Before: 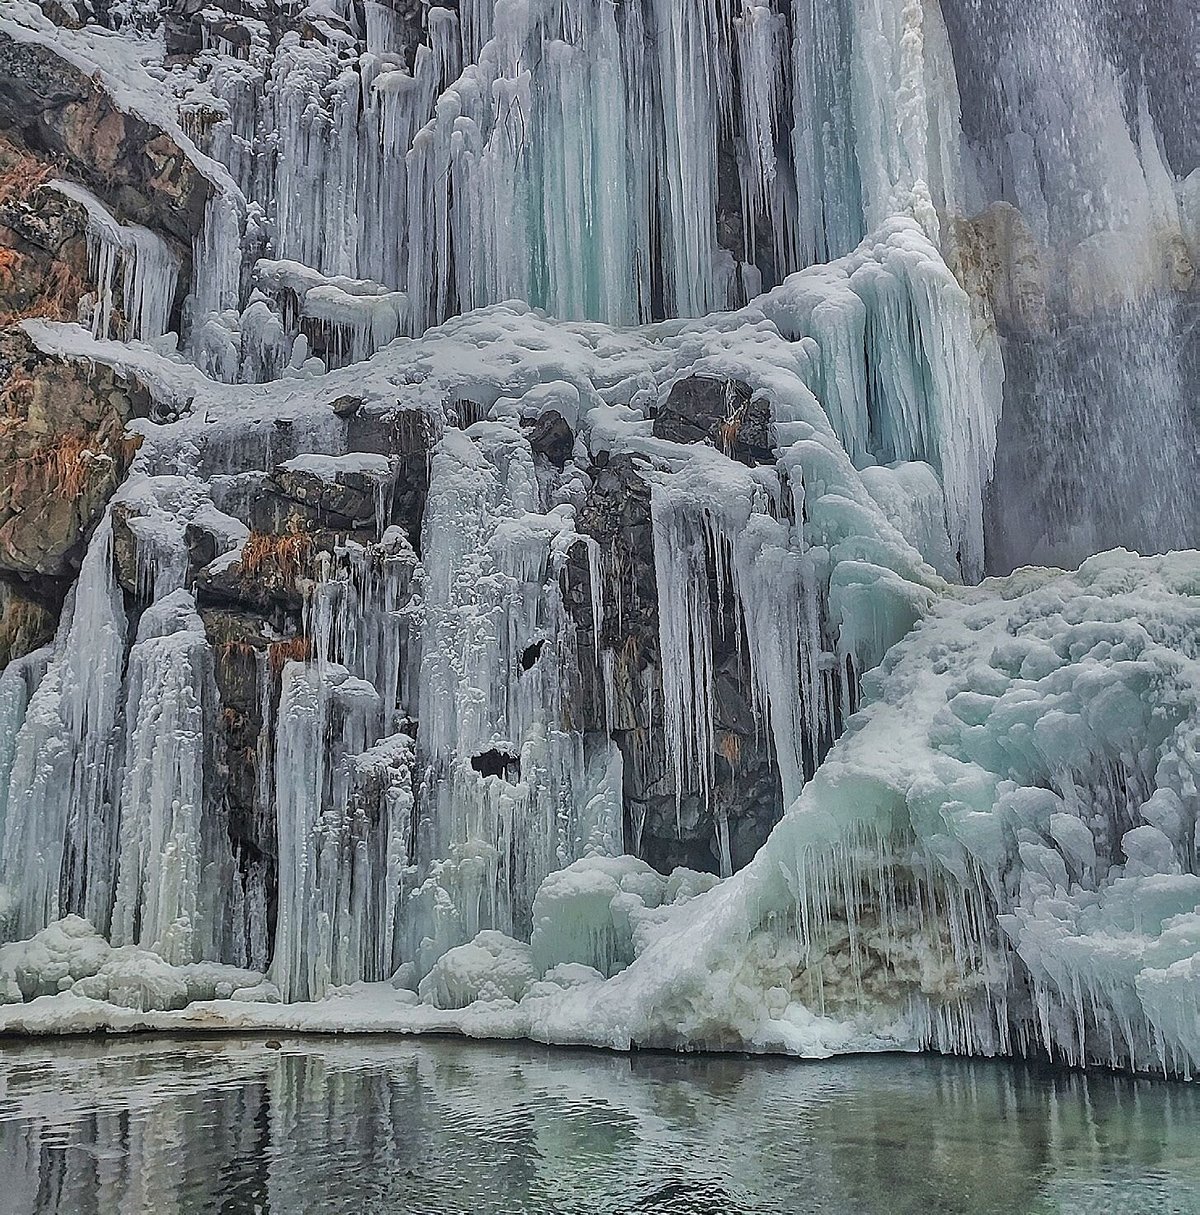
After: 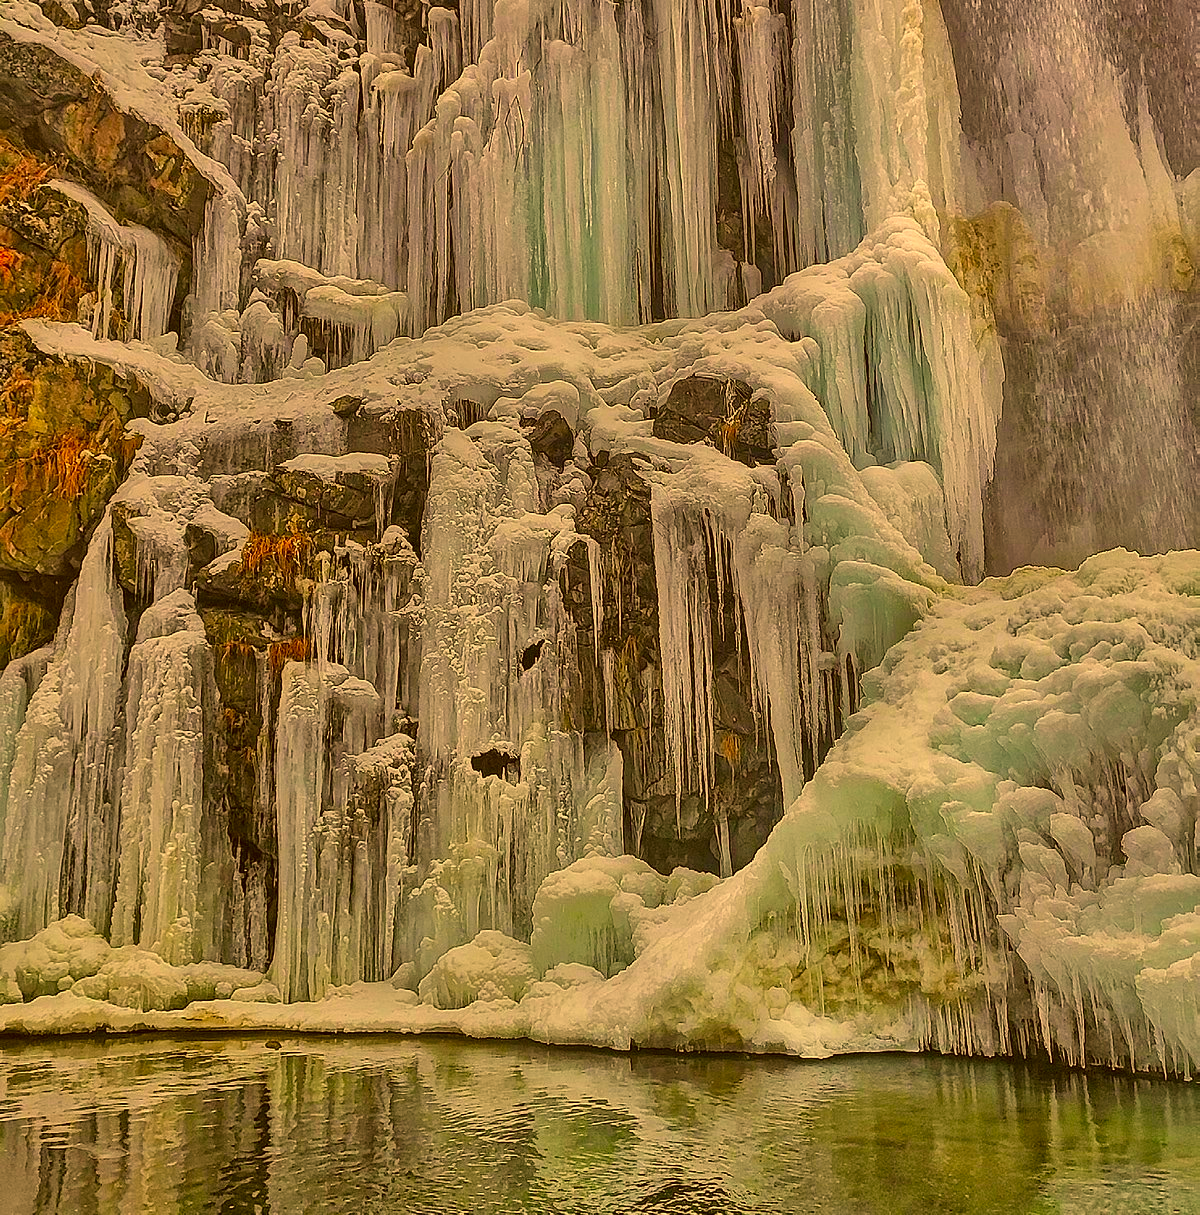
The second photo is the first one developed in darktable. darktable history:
shadows and highlights: shadows -21.3, highlights 100, soften with gaussian
color correction: highlights a* 10.44, highlights b* 30.04, shadows a* 2.73, shadows b* 17.51, saturation 1.72
